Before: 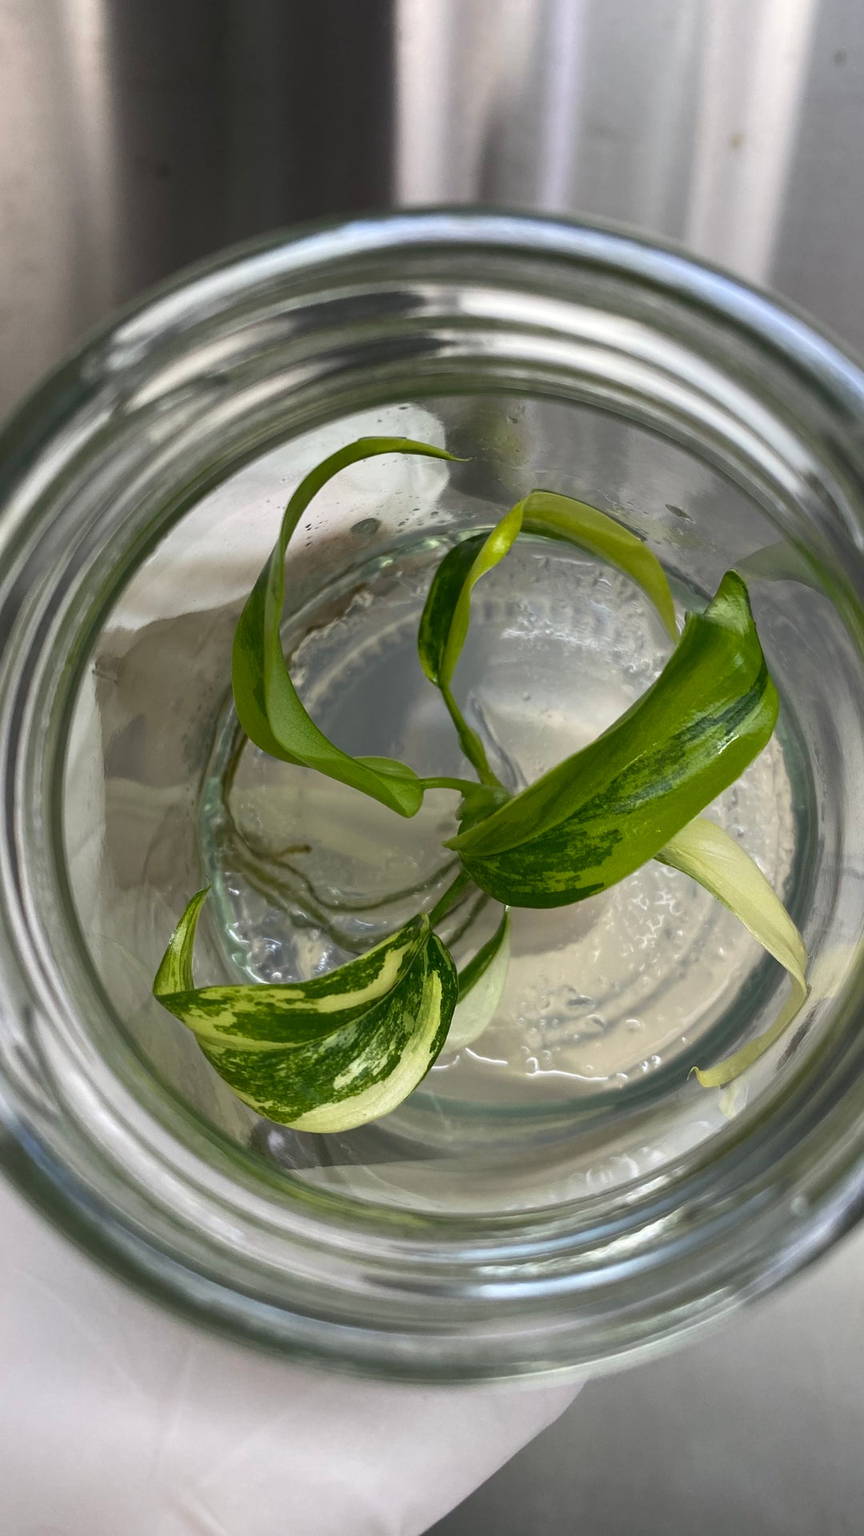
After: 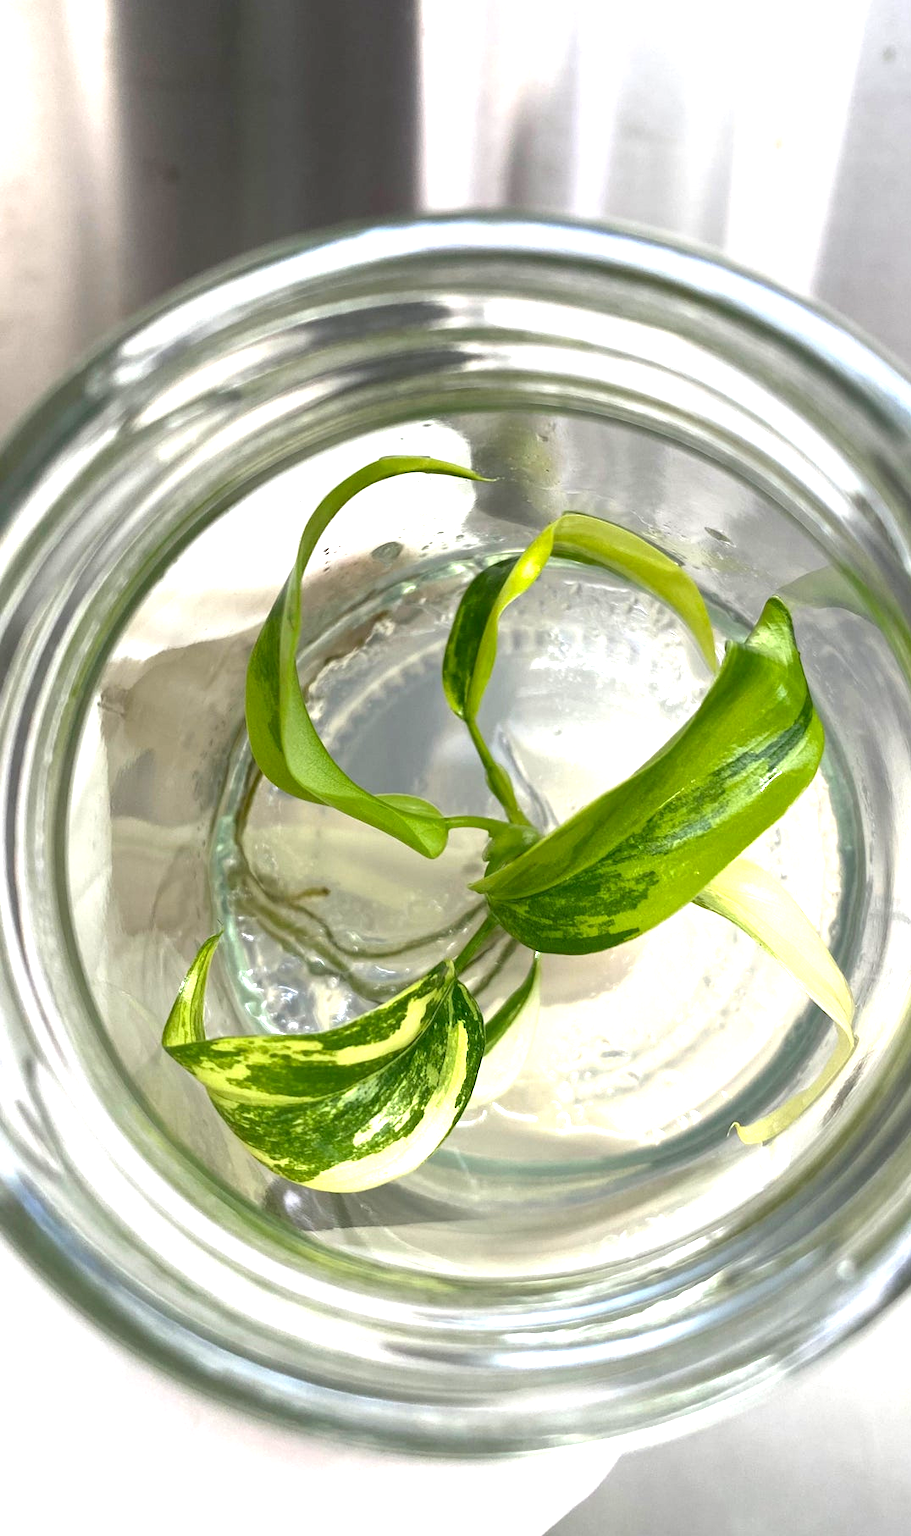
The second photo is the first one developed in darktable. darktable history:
crop: top 0.448%, right 0.264%, bottom 5.045%
exposure: black level correction 0.001, exposure 1.398 EV, compensate exposure bias true, compensate highlight preservation false
